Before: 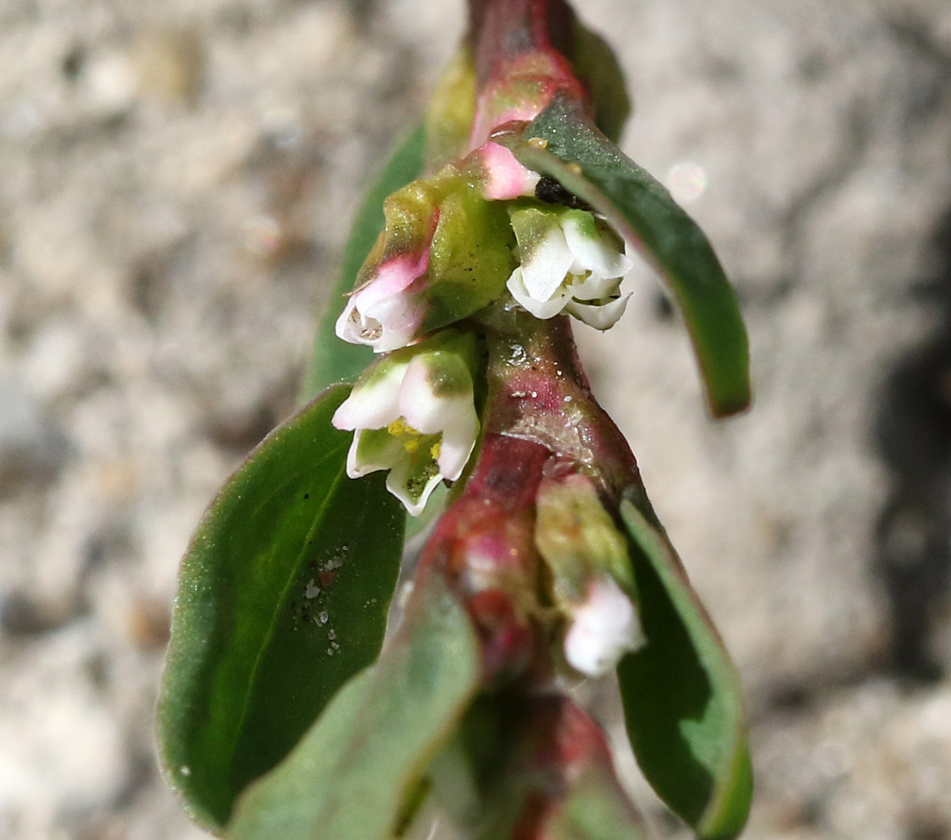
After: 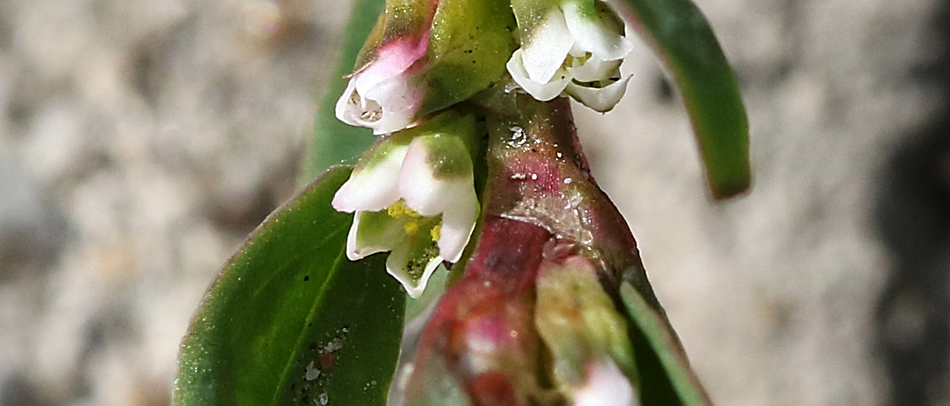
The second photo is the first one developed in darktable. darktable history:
crop and rotate: top 26.056%, bottom 25.543%
sharpen: radius 1.967
vignetting: fall-off radius 60.92%
